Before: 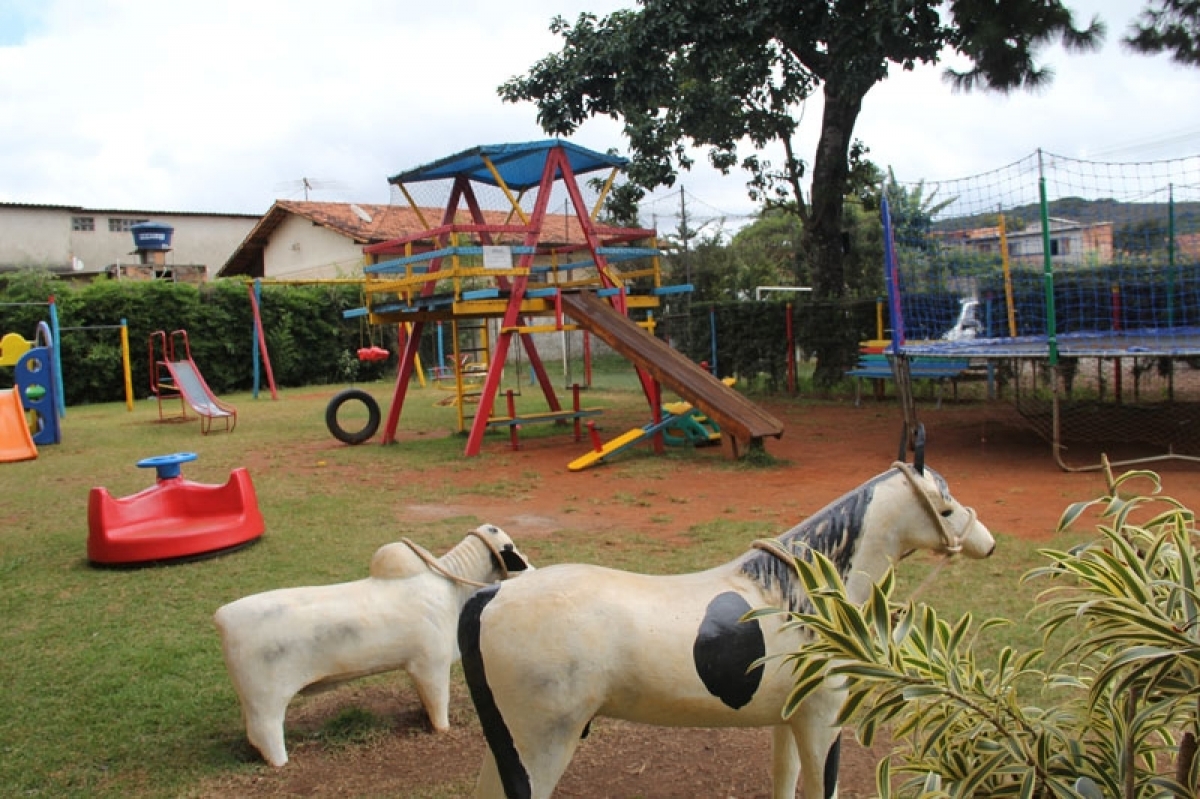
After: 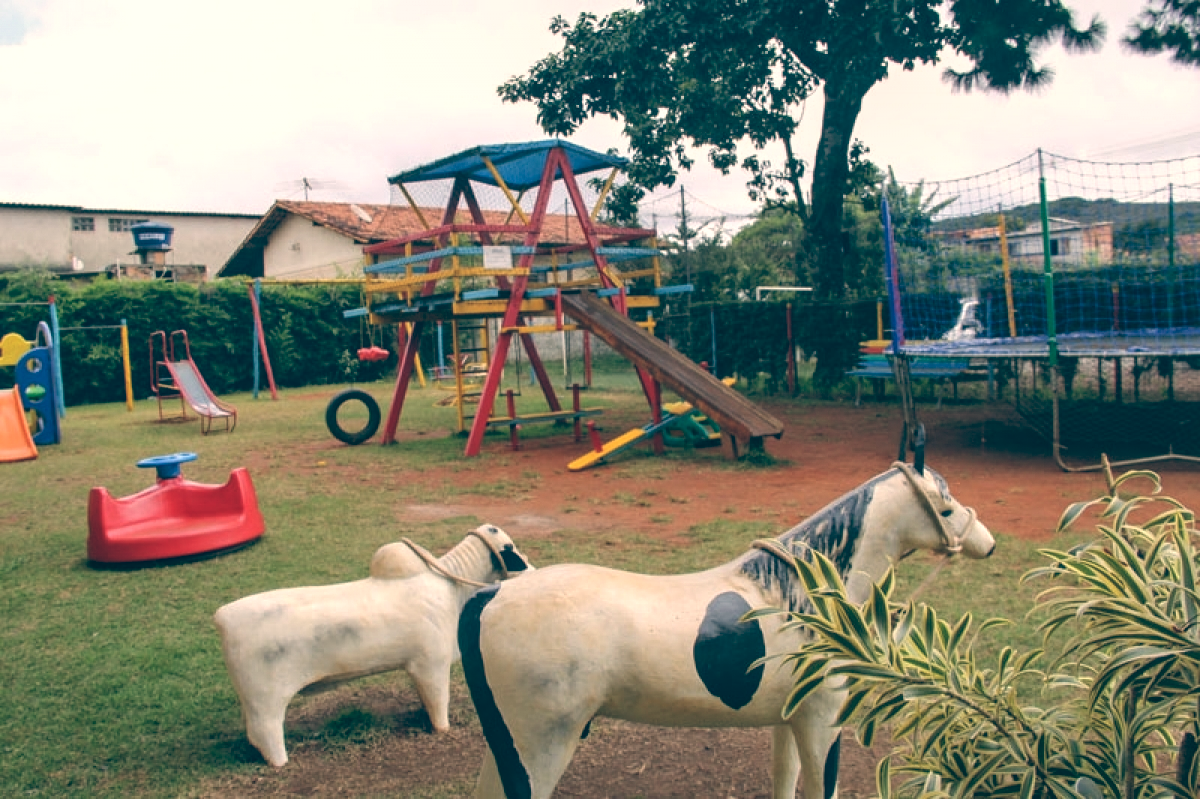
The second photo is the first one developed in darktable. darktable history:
color balance: lift [1.006, 0.985, 1.002, 1.015], gamma [1, 0.953, 1.008, 1.047], gain [1.076, 1.13, 1.004, 0.87]
local contrast: on, module defaults
